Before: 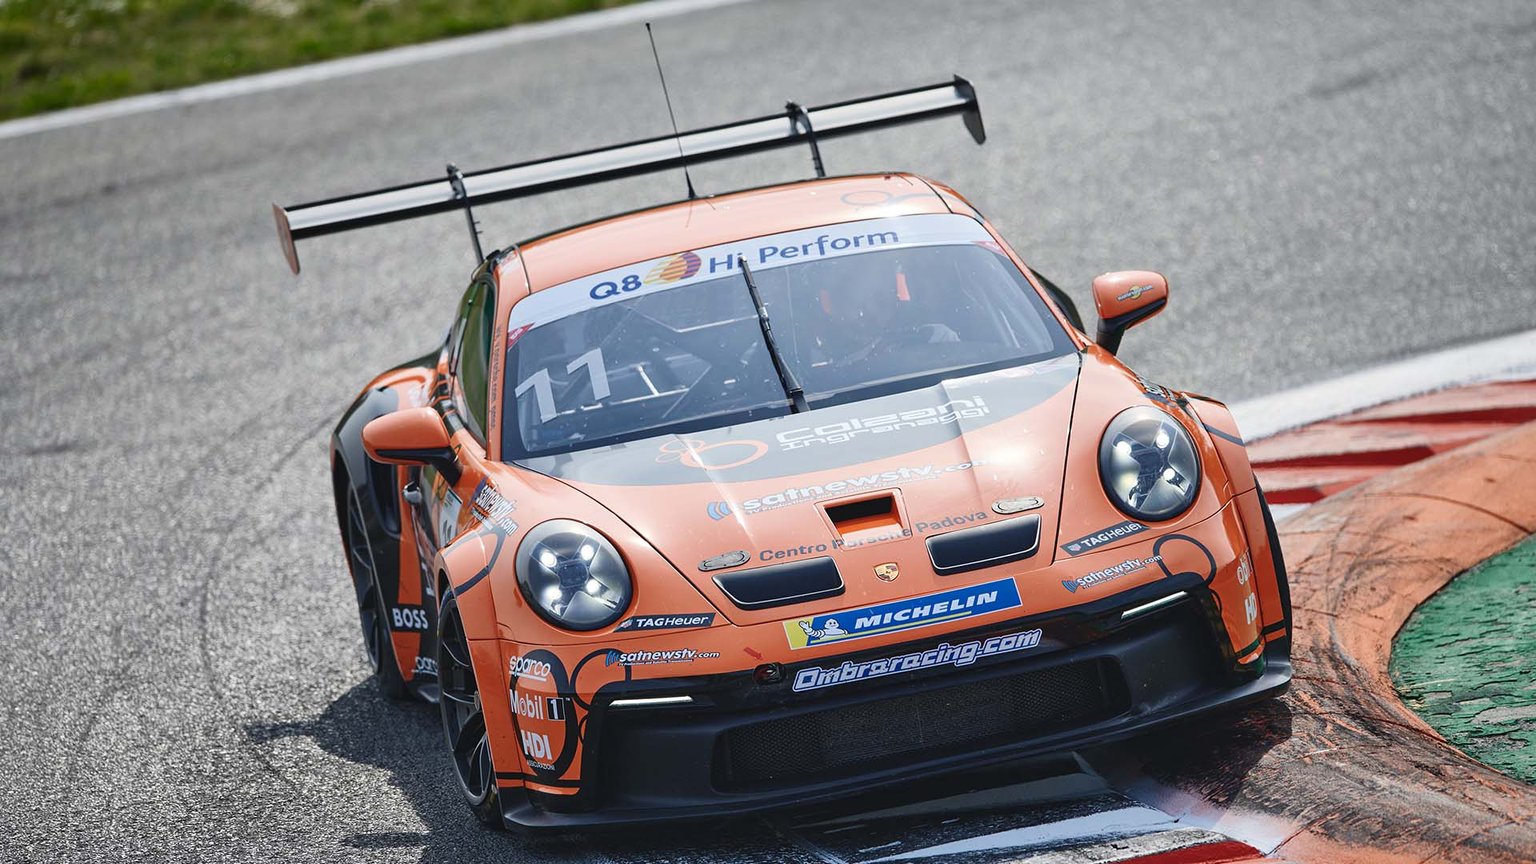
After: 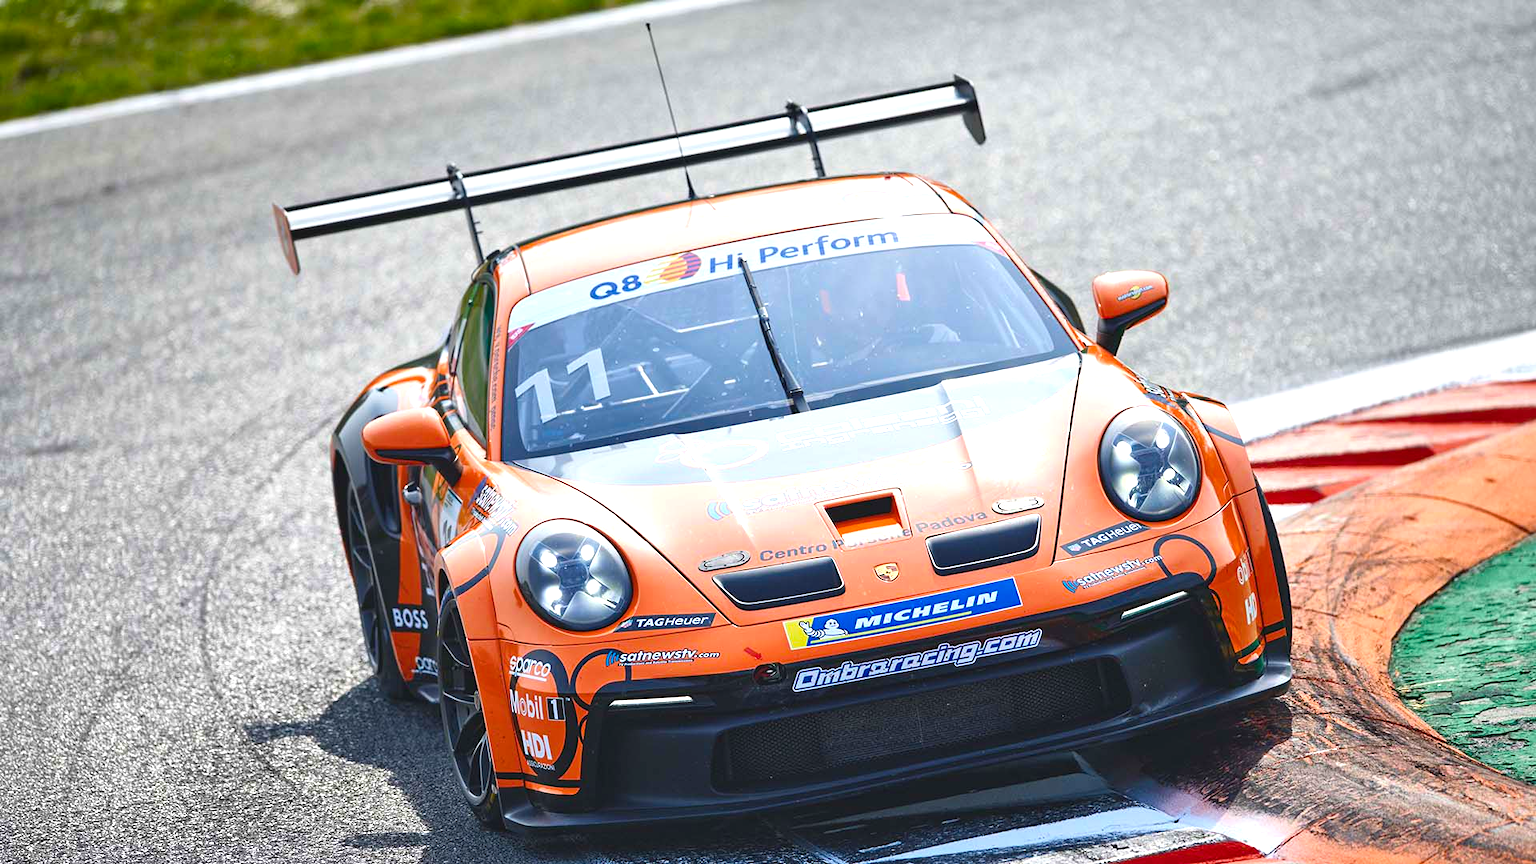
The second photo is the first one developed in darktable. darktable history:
color balance rgb: perceptual saturation grading › global saturation 25%, global vibrance 20%
exposure: black level correction 0, exposure 0.7 EV, compensate exposure bias true, compensate highlight preservation false
